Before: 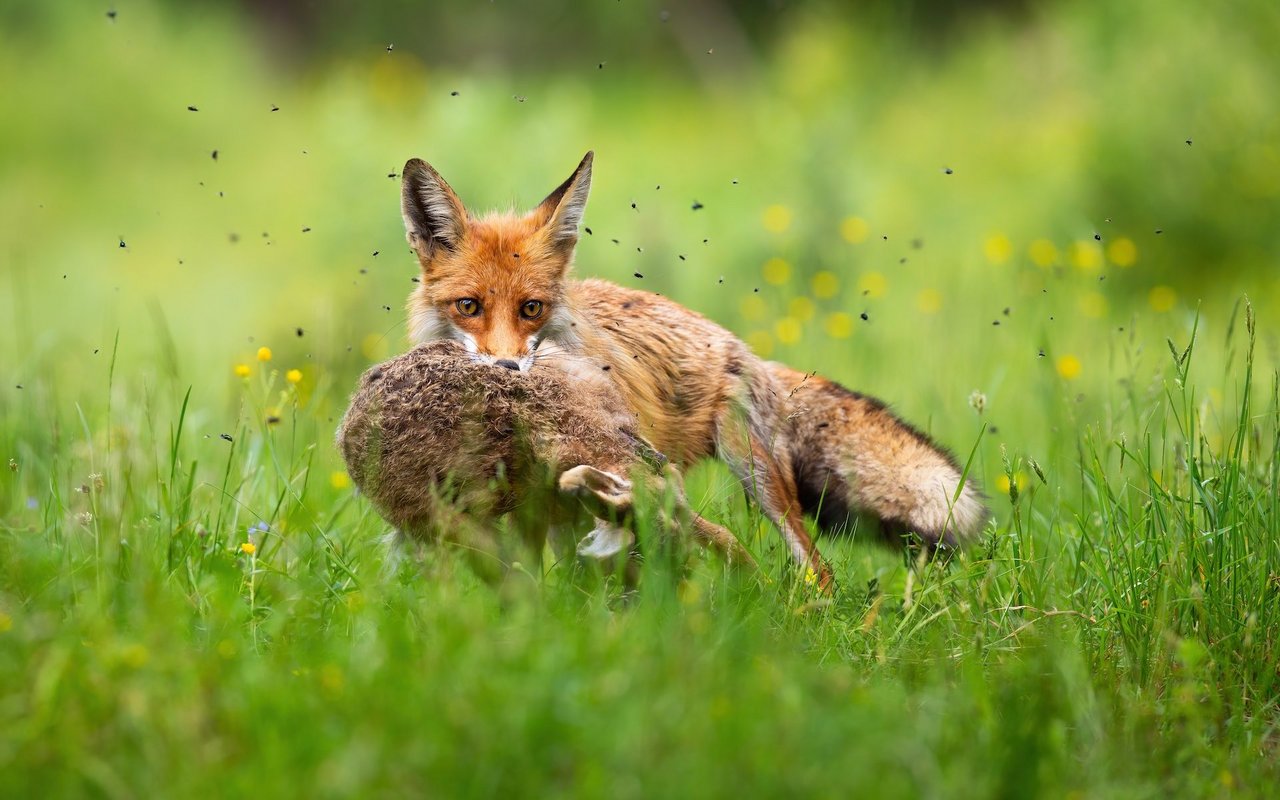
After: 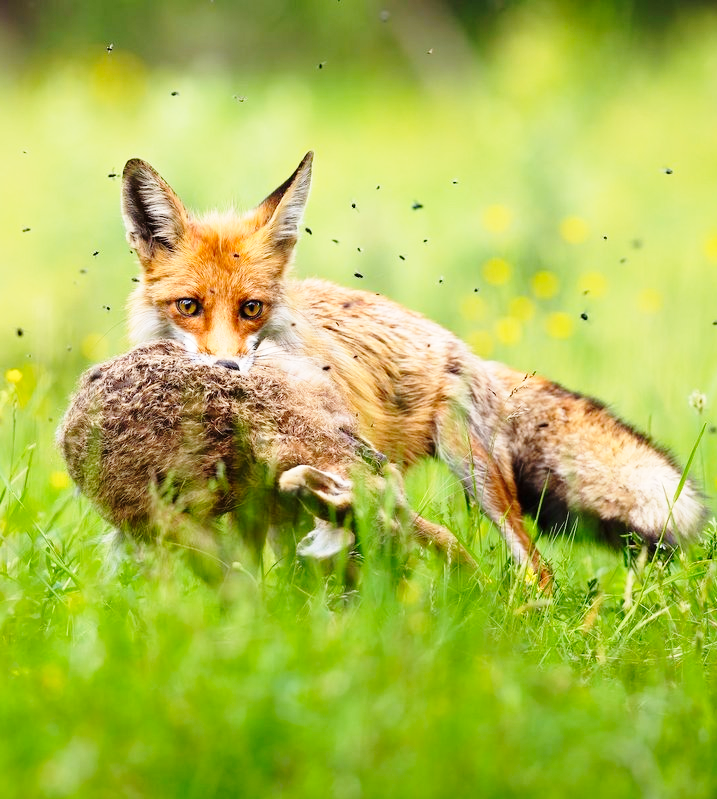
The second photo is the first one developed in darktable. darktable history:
crop: left 21.93%, right 21.986%, bottom 0.004%
base curve: curves: ch0 [(0, 0) (0.028, 0.03) (0.121, 0.232) (0.46, 0.748) (0.859, 0.968) (1, 1)], preserve colors none
